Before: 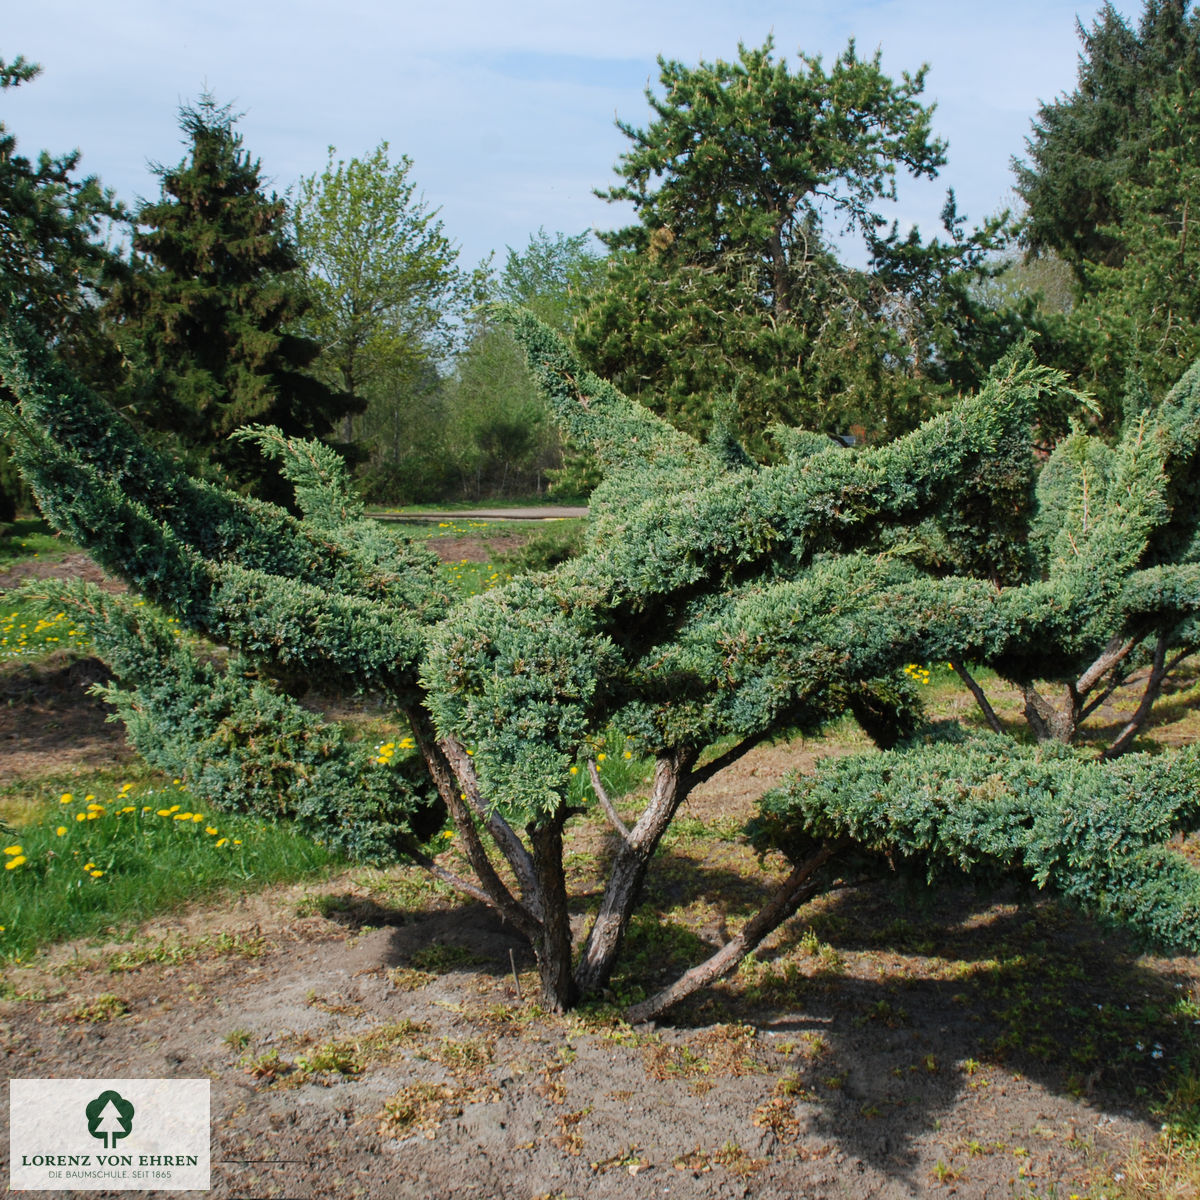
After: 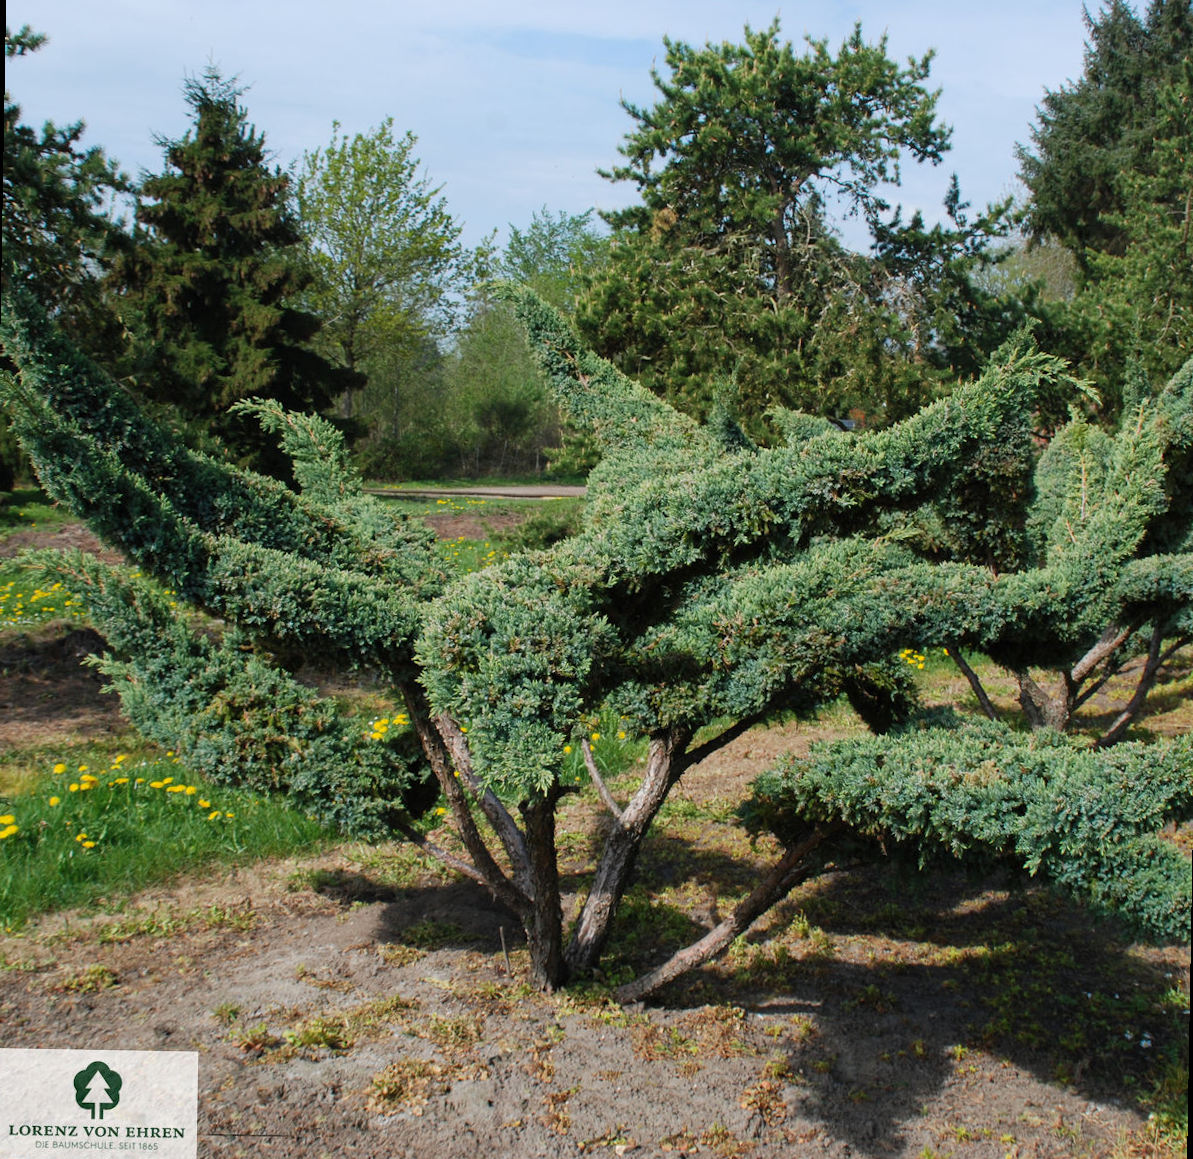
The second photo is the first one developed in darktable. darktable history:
rotate and perspective: rotation 1°, crop left 0.011, crop right 0.989, crop top 0.025, crop bottom 0.975
